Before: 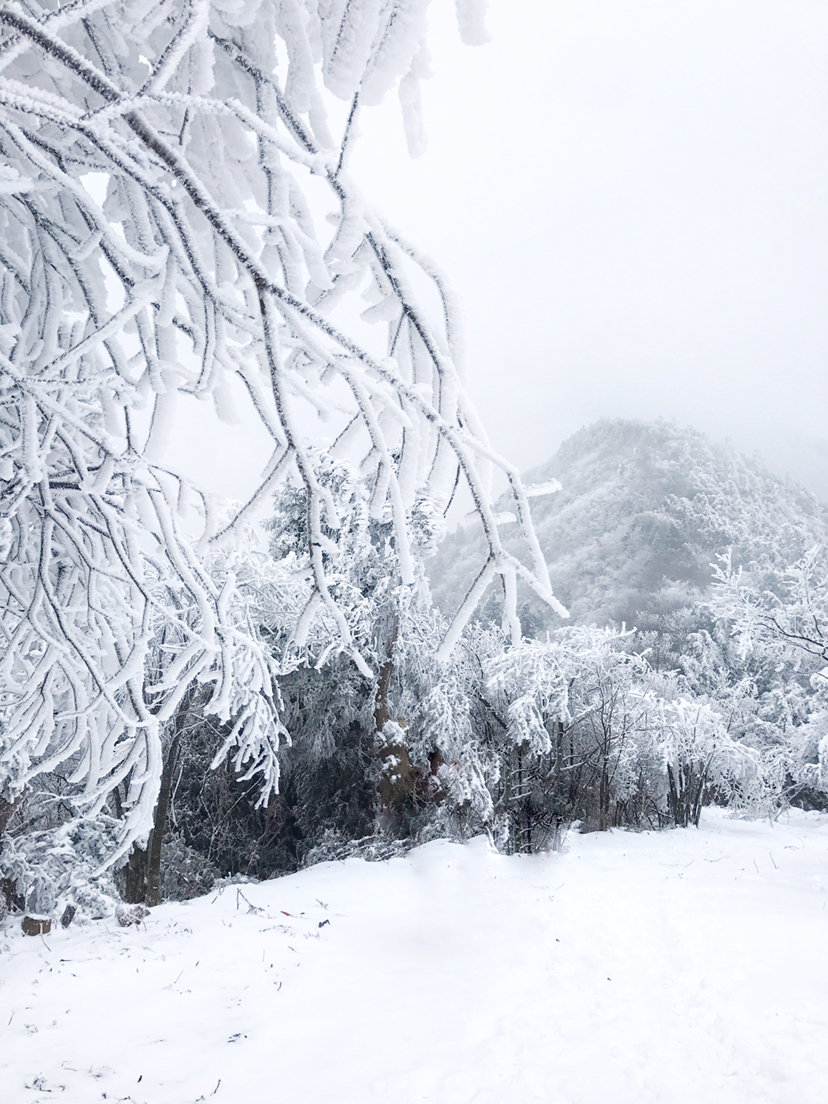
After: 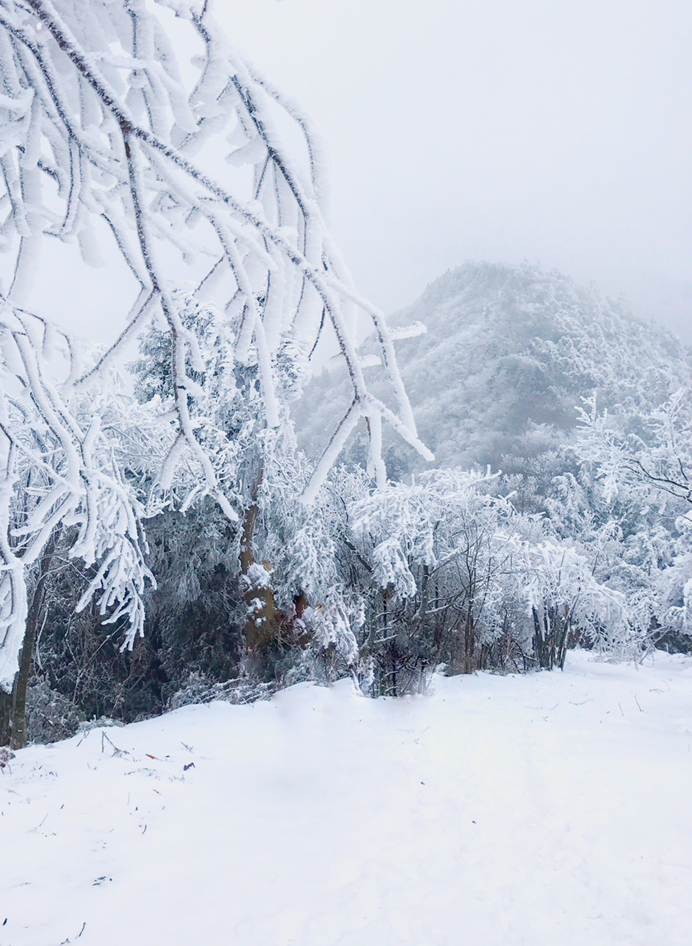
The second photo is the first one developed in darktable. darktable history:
crop: left 16.315%, top 14.246%
color balance: input saturation 134.34%, contrast -10.04%, contrast fulcrum 19.67%, output saturation 133.51%
